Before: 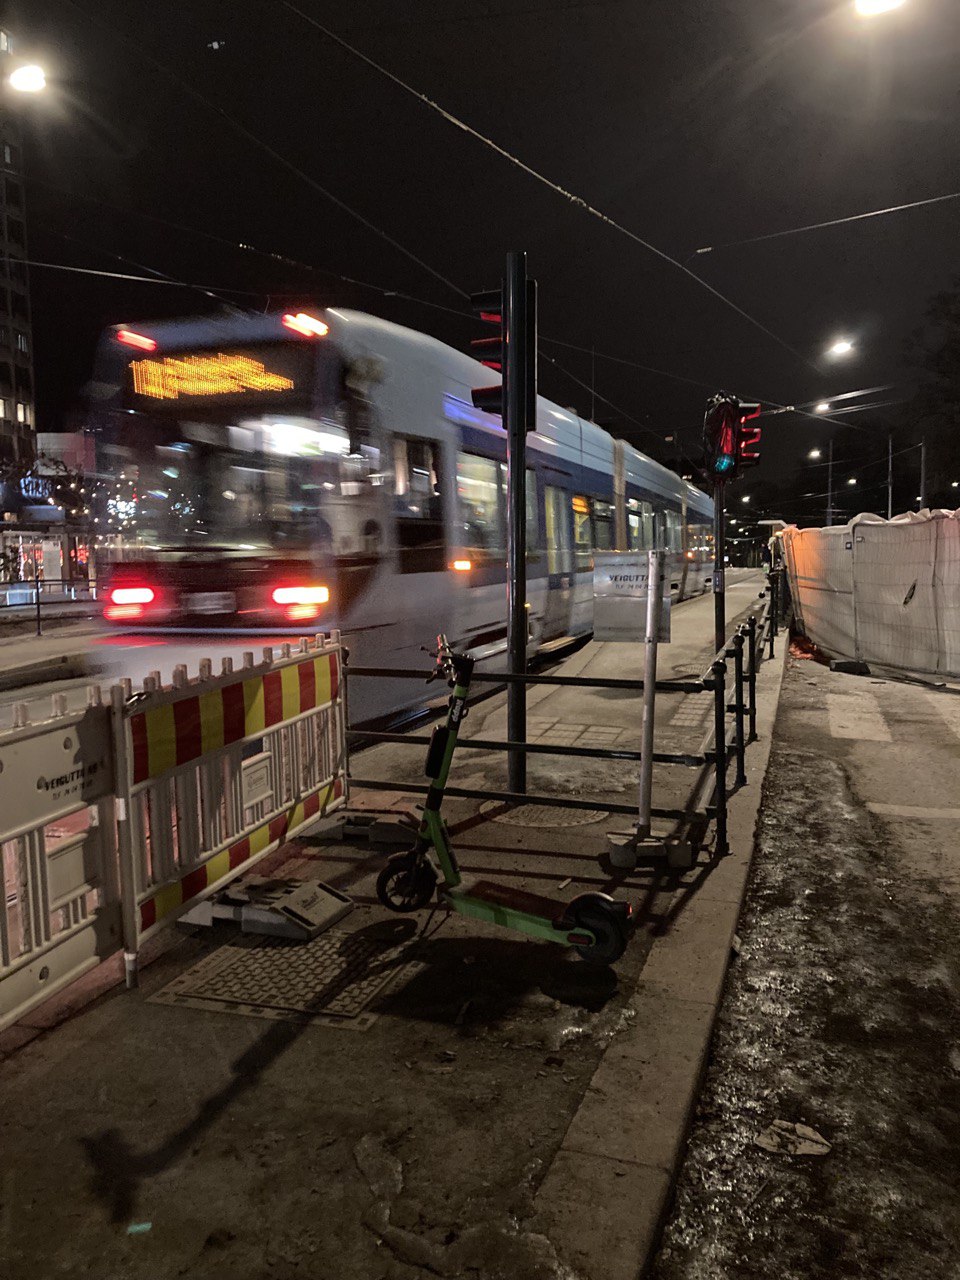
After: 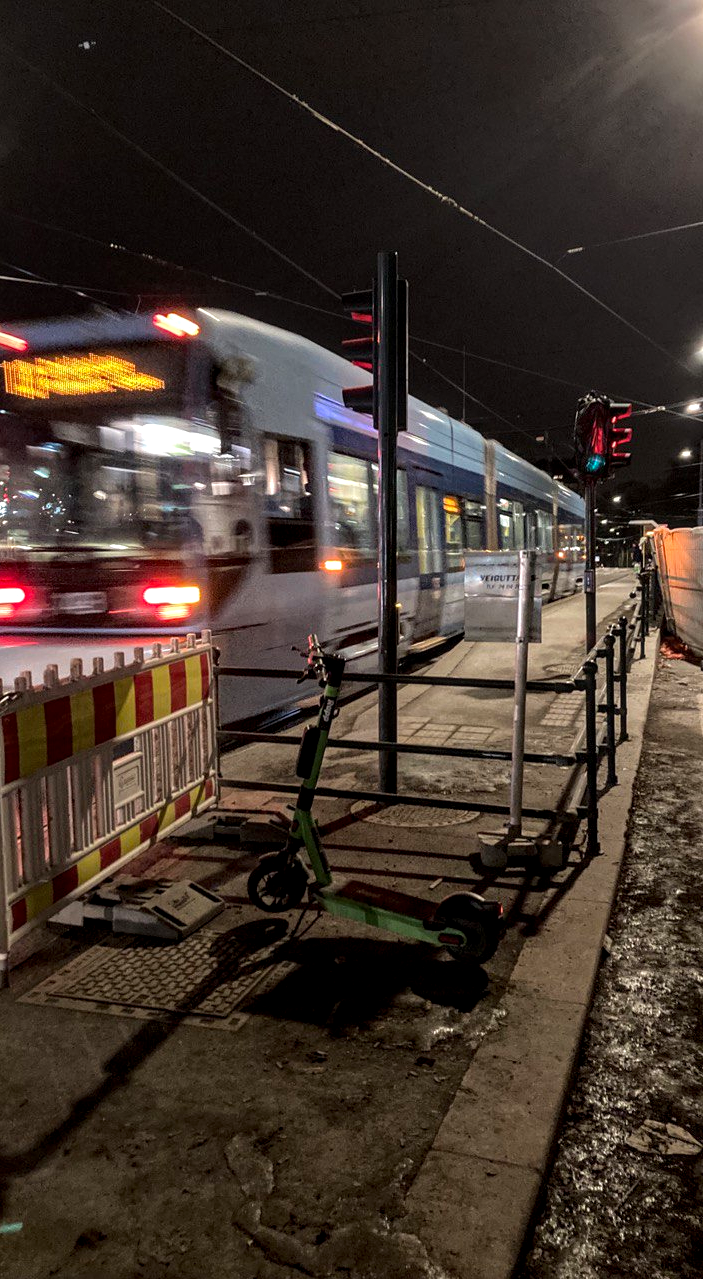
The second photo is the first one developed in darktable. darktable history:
levels: levels [0, 0.476, 0.951]
local contrast: highlights 61%, detail 143%, midtone range 0.428
crop: left 13.443%, right 13.31%
